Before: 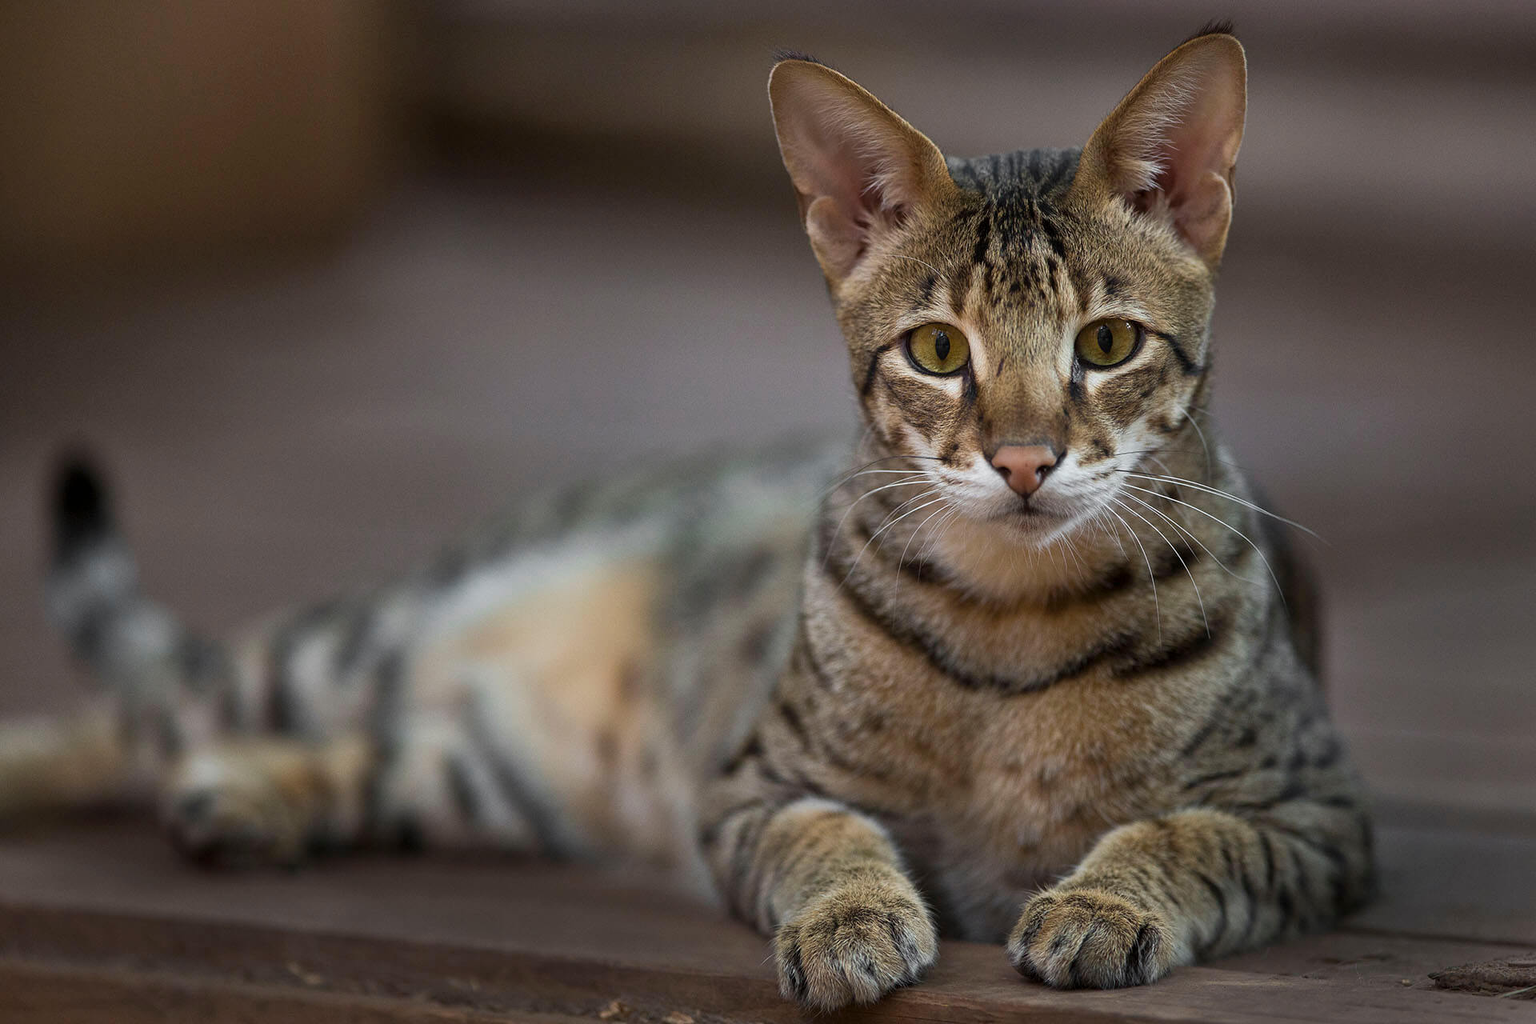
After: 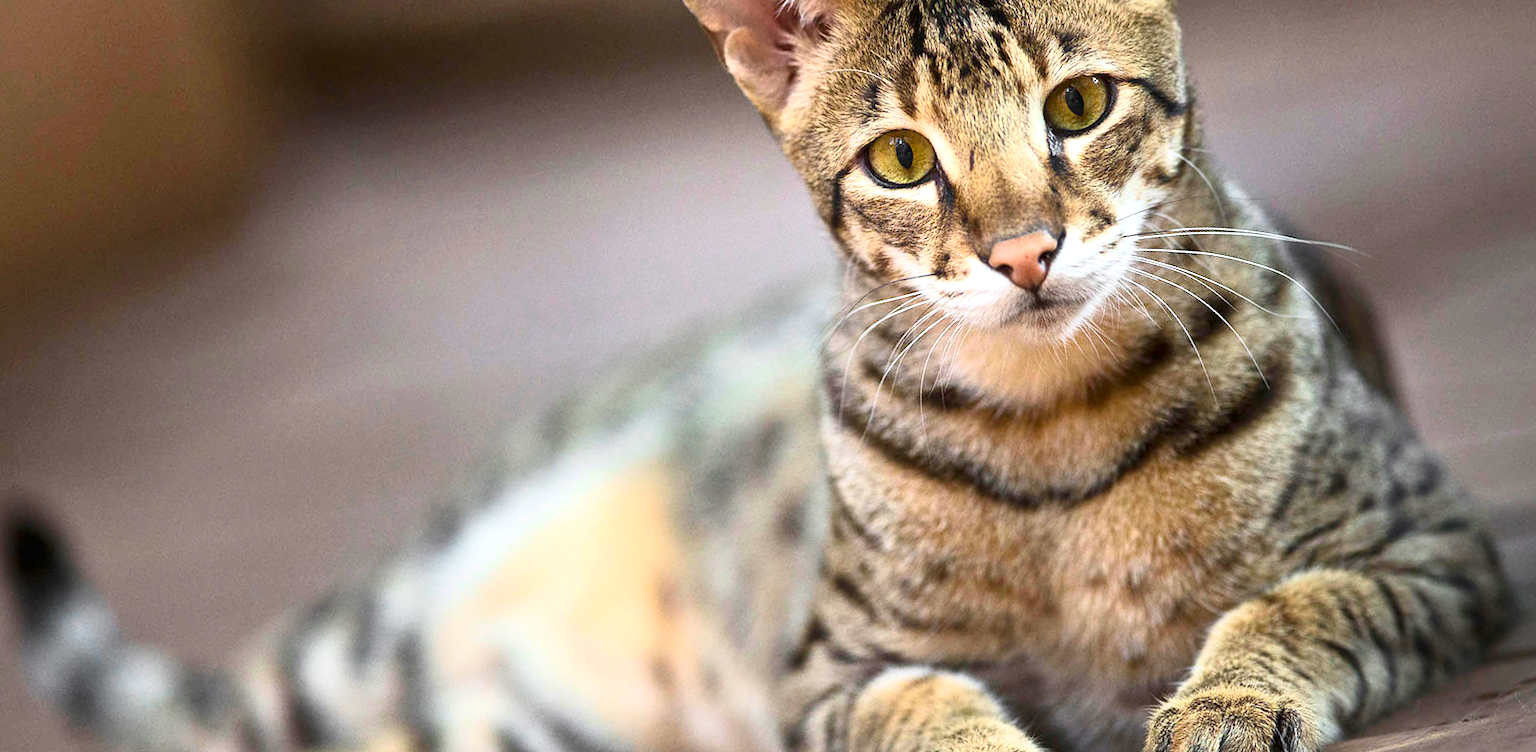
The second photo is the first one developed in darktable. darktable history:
shadows and highlights: shadows 0, highlights 40
exposure: black level correction 0, exposure 1 EV, compensate exposure bias true, compensate highlight preservation false
contrast brightness saturation: contrast 0.23, brightness 0.1, saturation 0.29
rotate and perspective: rotation -14.8°, crop left 0.1, crop right 0.903, crop top 0.25, crop bottom 0.748
